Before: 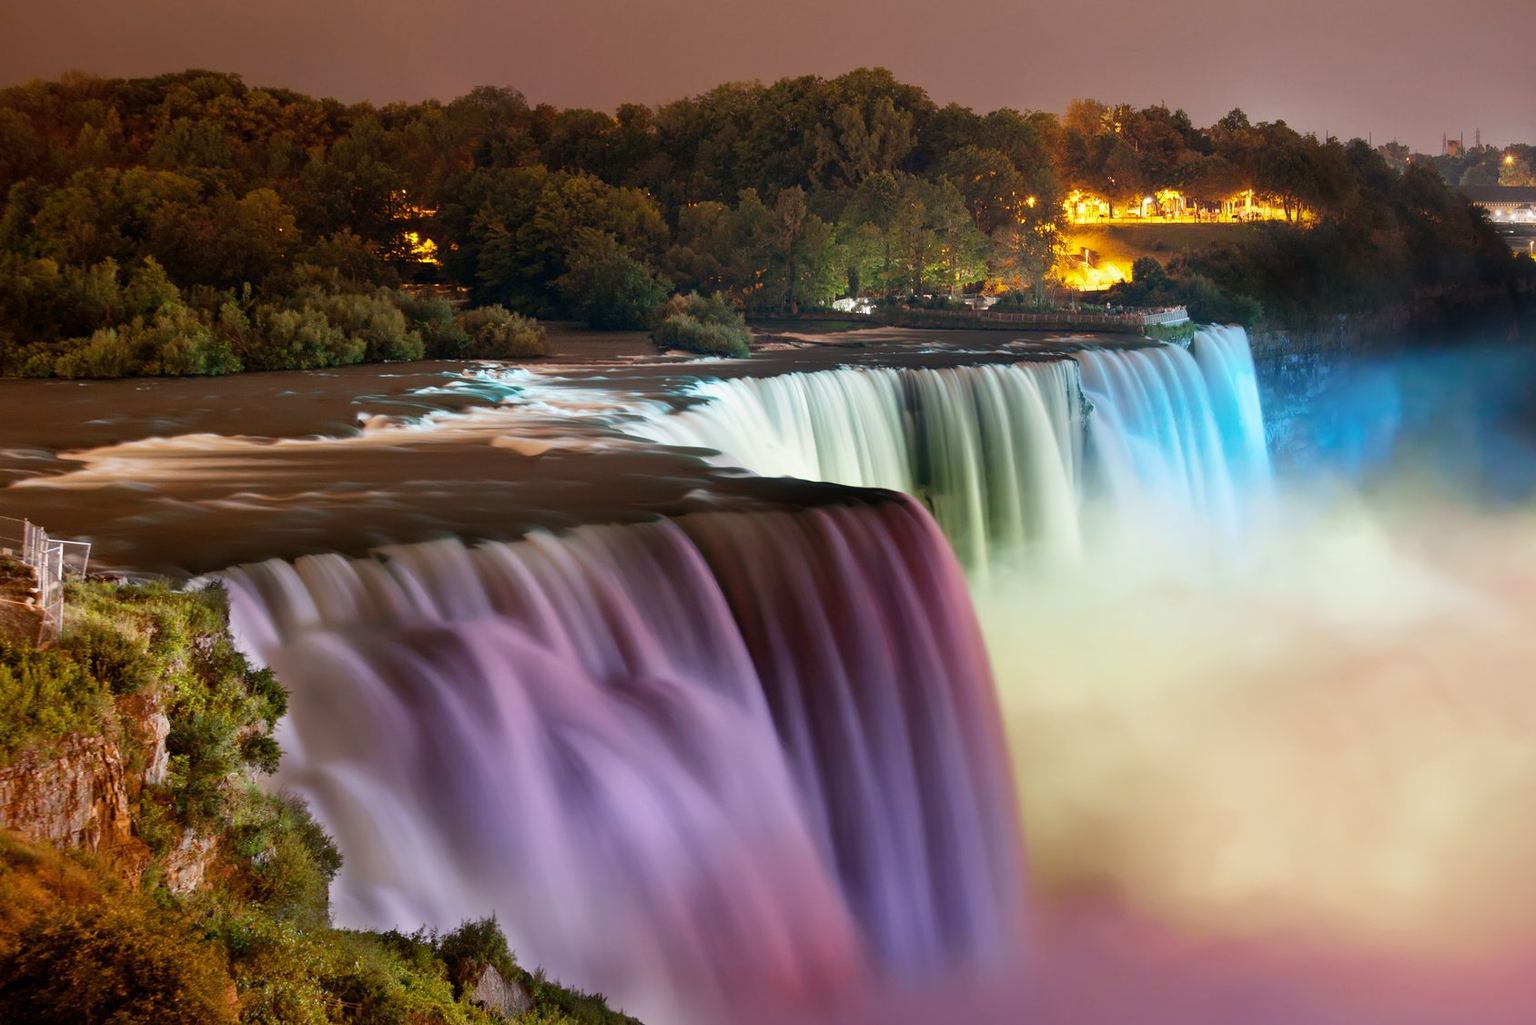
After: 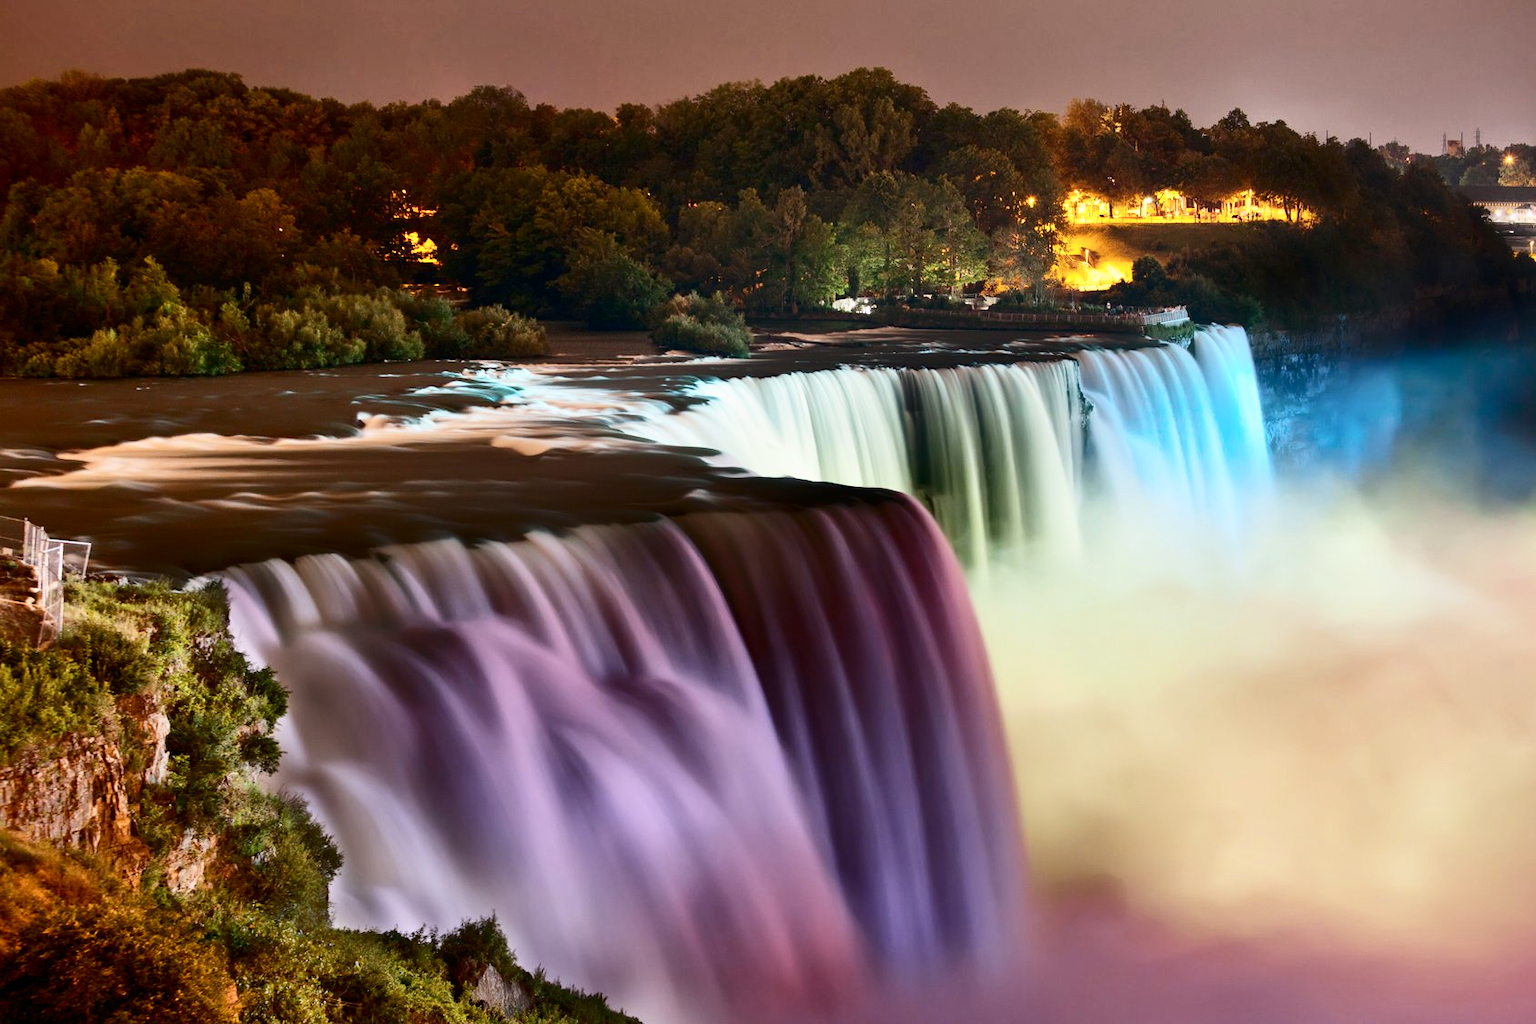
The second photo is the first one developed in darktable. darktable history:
shadows and highlights: low approximation 0.01, soften with gaussian
contrast brightness saturation: contrast 0.284
